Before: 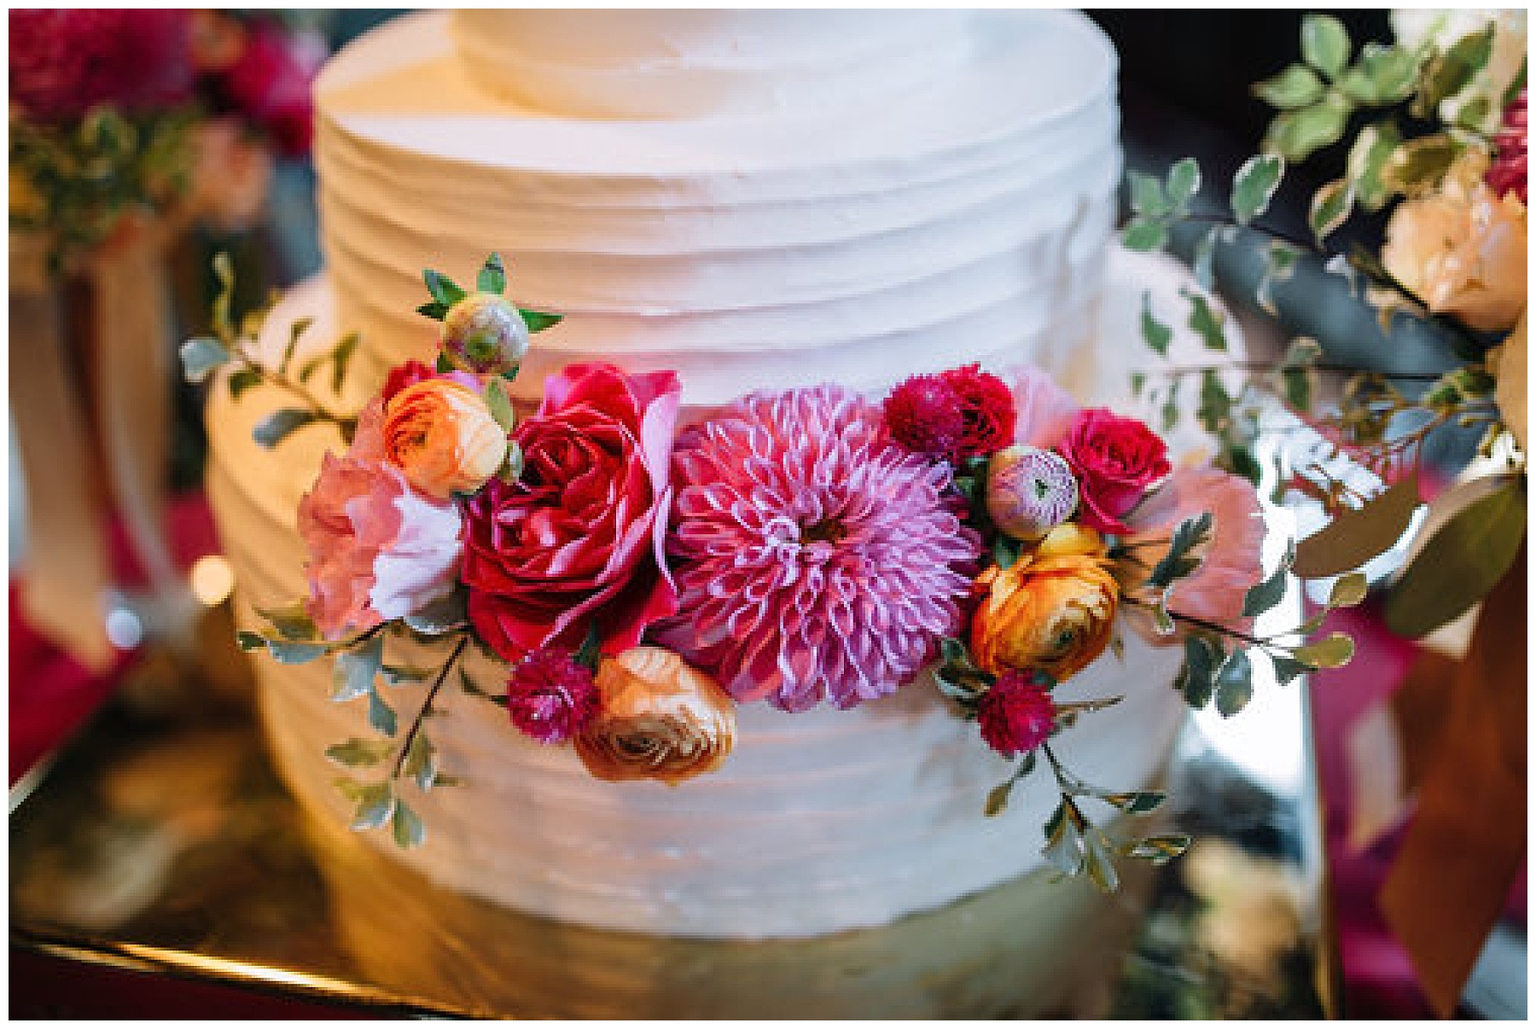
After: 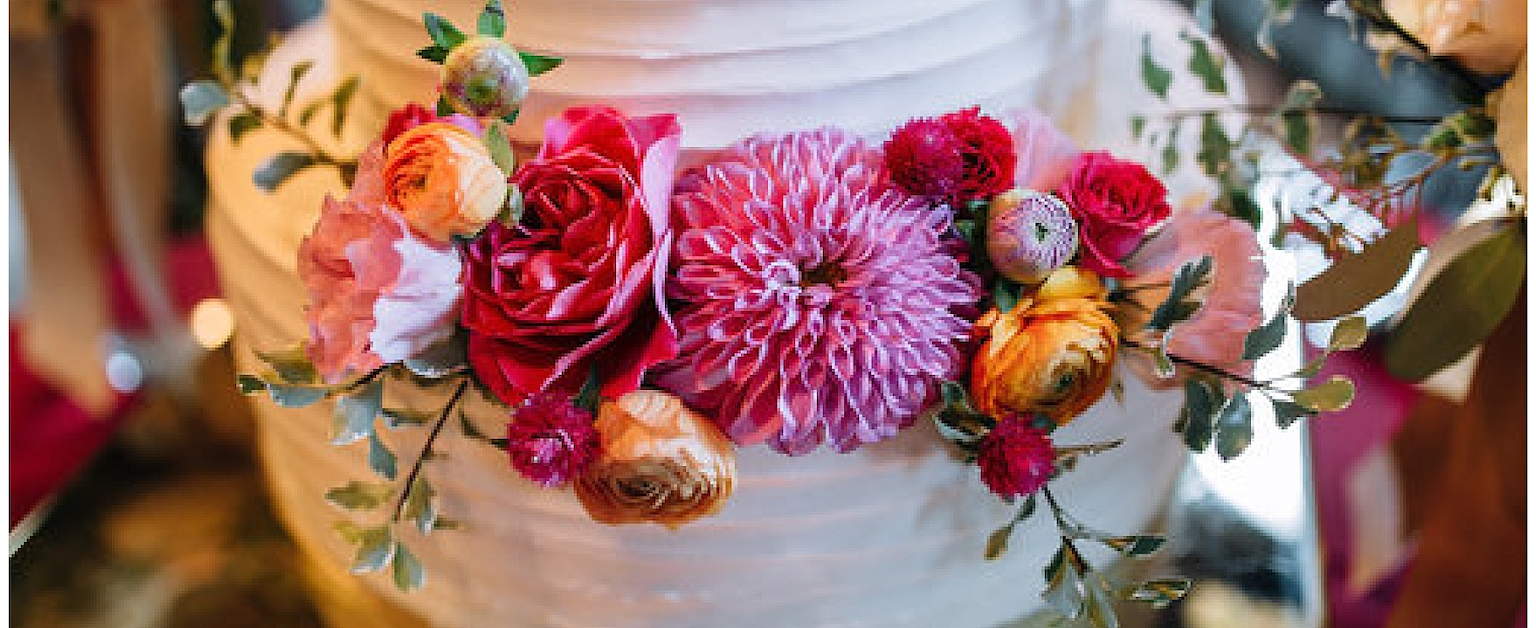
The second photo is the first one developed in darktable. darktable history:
crop and rotate: top 25.007%, bottom 13.921%
